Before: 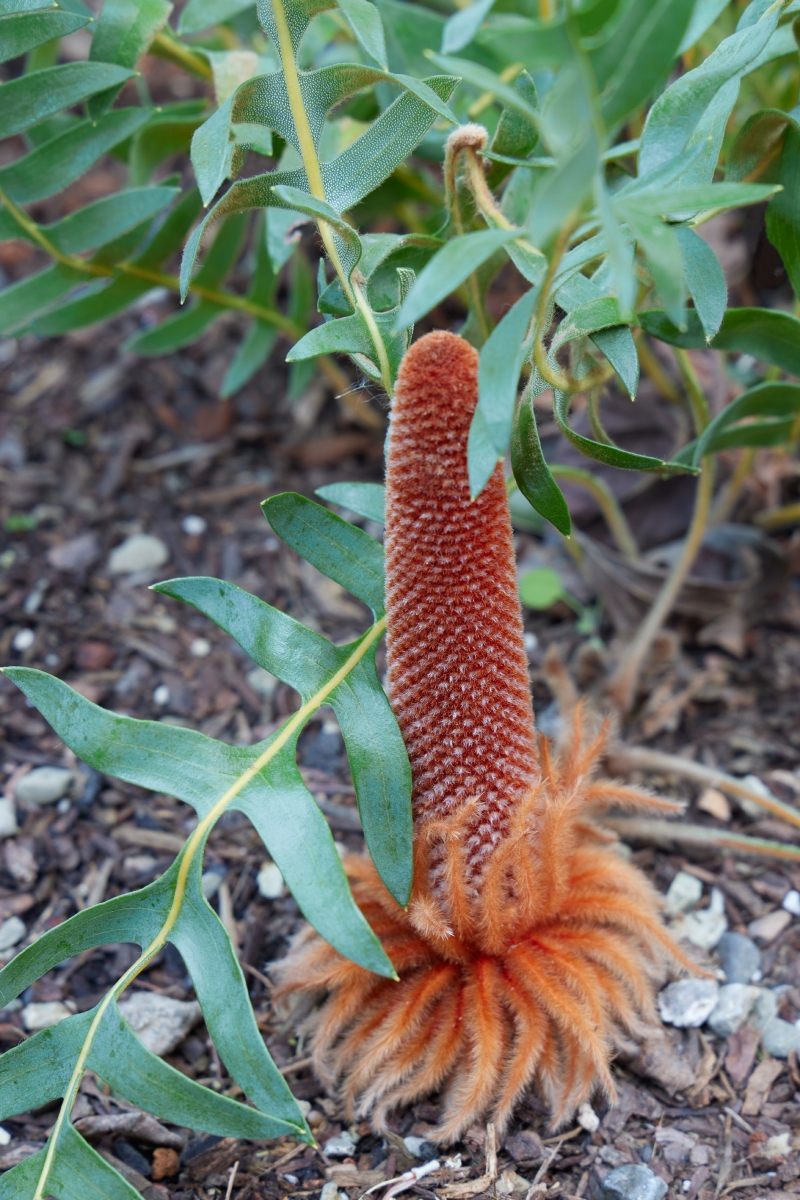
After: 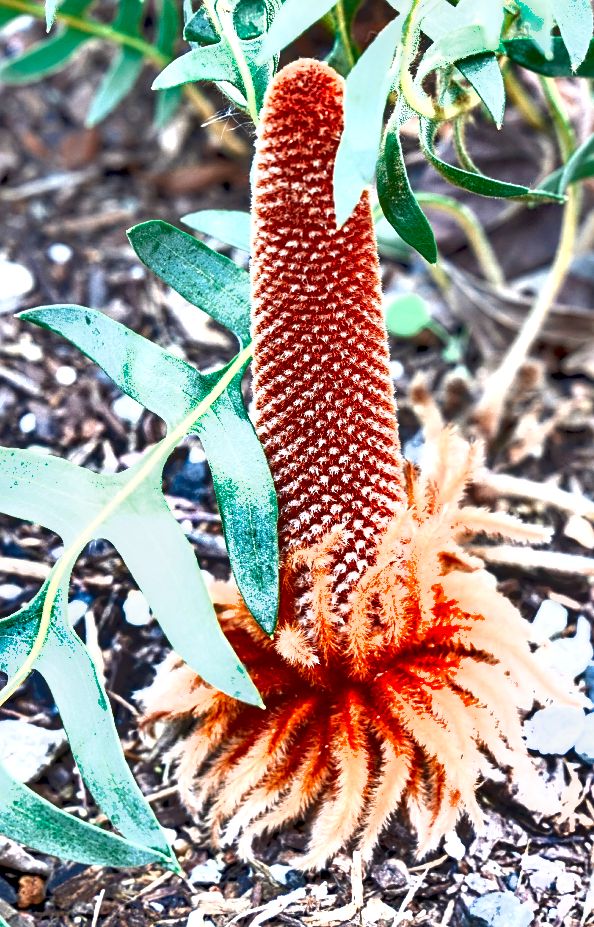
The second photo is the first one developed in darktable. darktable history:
crop: left 16.825%, top 22.685%, right 8.863%
tone equalizer: -7 EV 0.161 EV, -6 EV 0.613 EV, -5 EV 1.15 EV, -4 EV 1.35 EV, -3 EV 1.12 EV, -2 EV 0.6 EV, -1 EV 0.146 EV, smoothing diameter 24.86%, edges refinement/feathering 7.04, preserve details guided filter
shadows and highlights: shadows 30.57, highlights -62.87, soften with gaussian
color correction: highlights b* -0.05
local contrast: on, module defaults
sharpen: on, module defaults
color zones: curves: ch0 [(0, 0.5) (0.125, 0.4) (0.25, 0.5) (0.375, 0.4) (0.5, 0.4) (0.625, 0.35) (0.75, 0.35) (0.875, 0.5)]; ch1 [(0, 0.35) (0.125, 0.45) (0.25, 0.35) (0.375, 0.35) (0.5, 0.35) (0.625, 0.35) (0.75, 0.45) (0.875, 0.35)]; ch2 [(0, 0.6) (0.125, 0.5) (0.25, 0.5) (0.375, 0.6) (0.5, 0.6) (0.625, 0.5) (0.75, 0.5) (0.875, 0.5)]
exposure: black level correction 0.005, exposure 2.064 EV, compensate highlight preservation false
